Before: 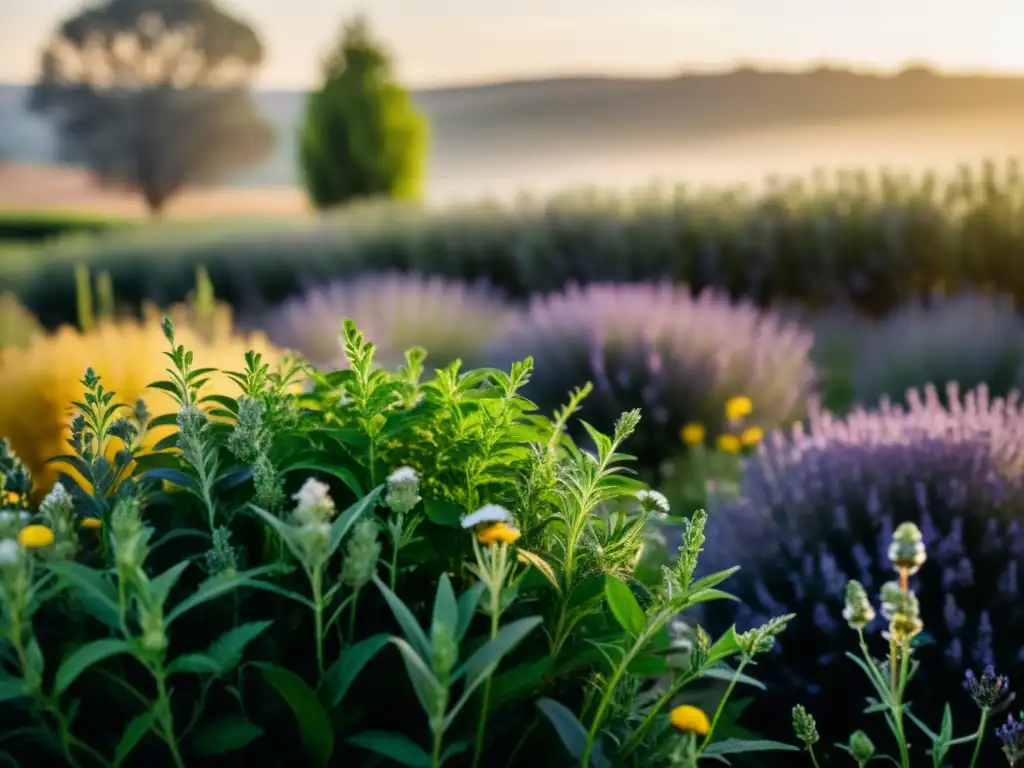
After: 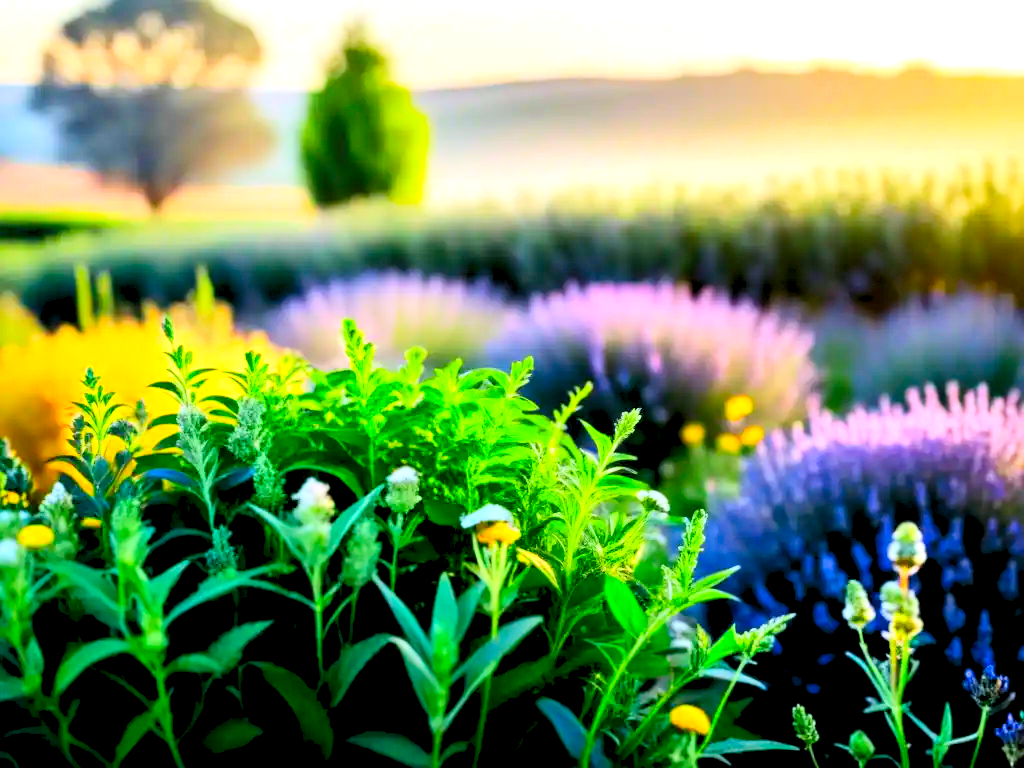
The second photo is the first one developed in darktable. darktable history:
rgb levels: preserve colors sum RGB, levels [[0.038, 0.433, 0.934], [0, 0.5, 1], [0, 0.5, 1]]
white balance: red 0.967, blue 1.049
exposure: exposure 1 EV, compensate highlight preservation false
contrast brightness saturation: contrast 0.26, brightness 0.02, saturation 0.87
